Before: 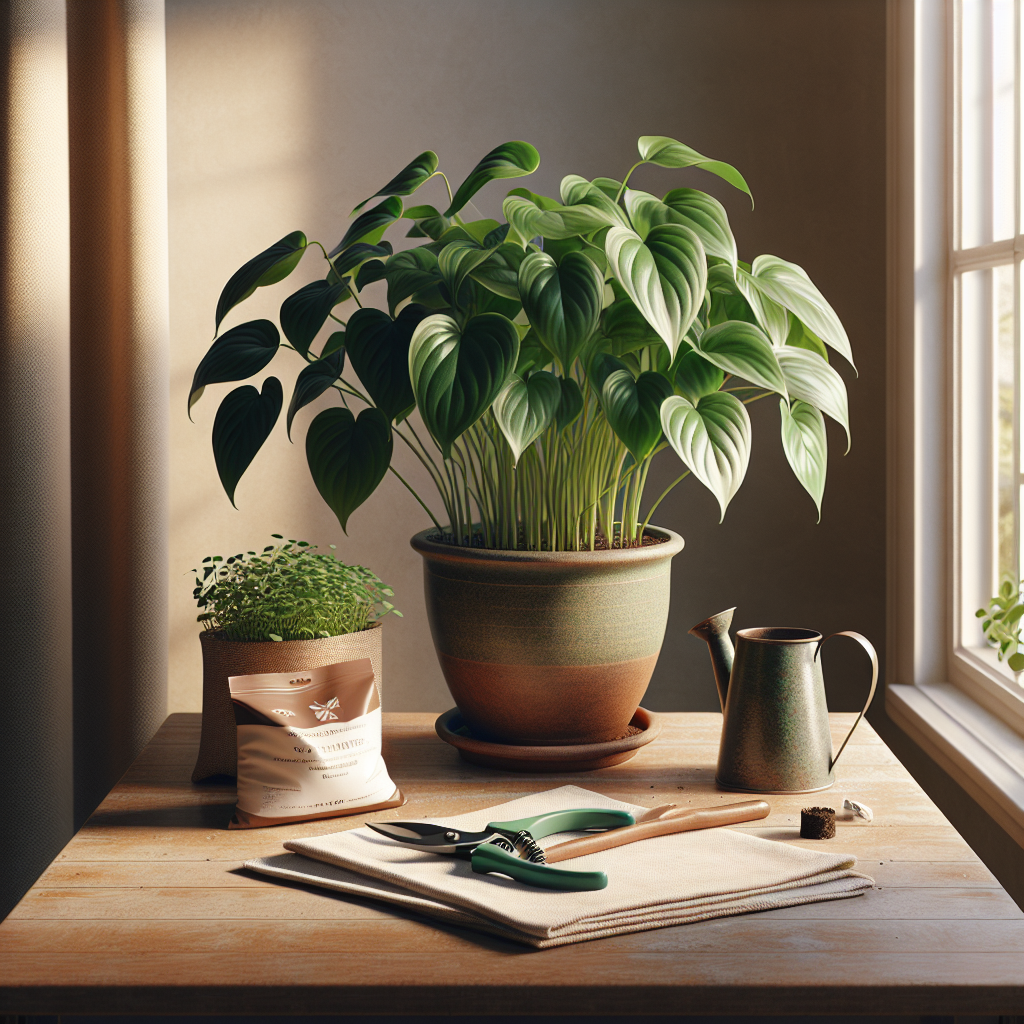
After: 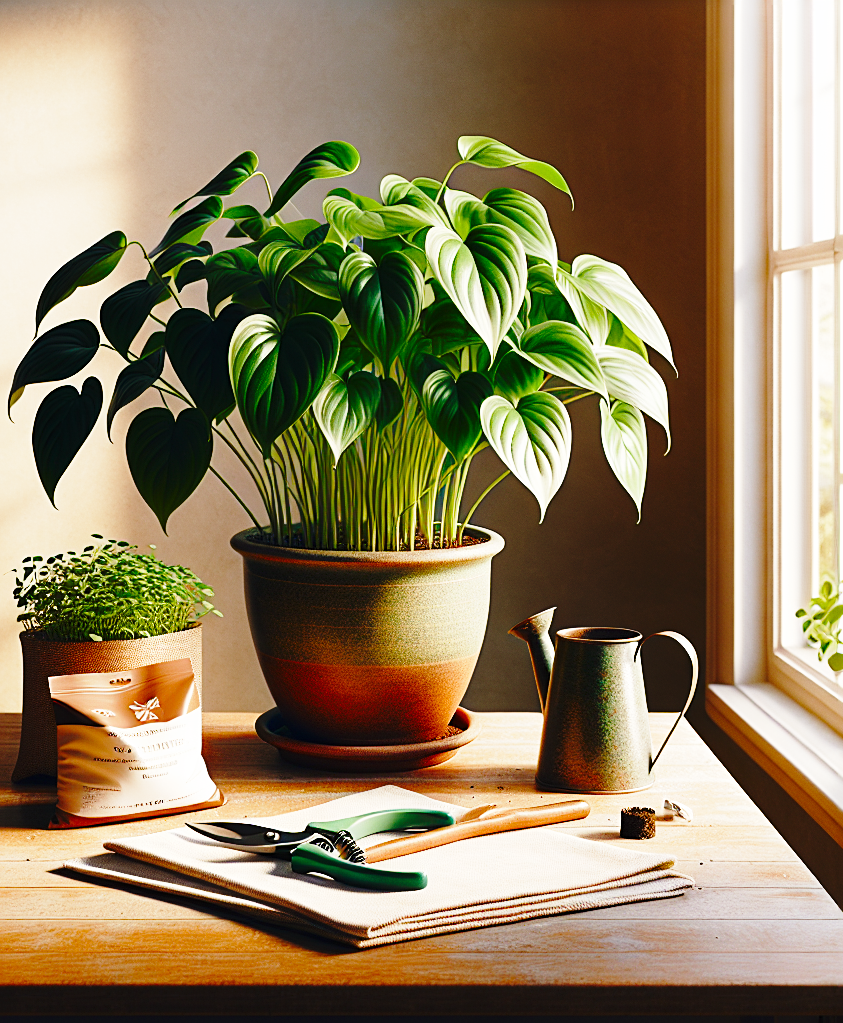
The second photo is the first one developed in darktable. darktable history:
color balance rgb: perceptual saturation grading › global saturation 20%, perceptual saturation grading › highlights -25%, perceptual saturation grading › shadows 50%
sharpen: on, module defaults
crop: left 17.582%, bottom 0.031%
base curve: curves: ch0 [(0, 0) (0.04, 0.03) (0.133, 0.232) (0.448, 0.748) (0.843, 0.968) (1, 1)], preserve colors none
